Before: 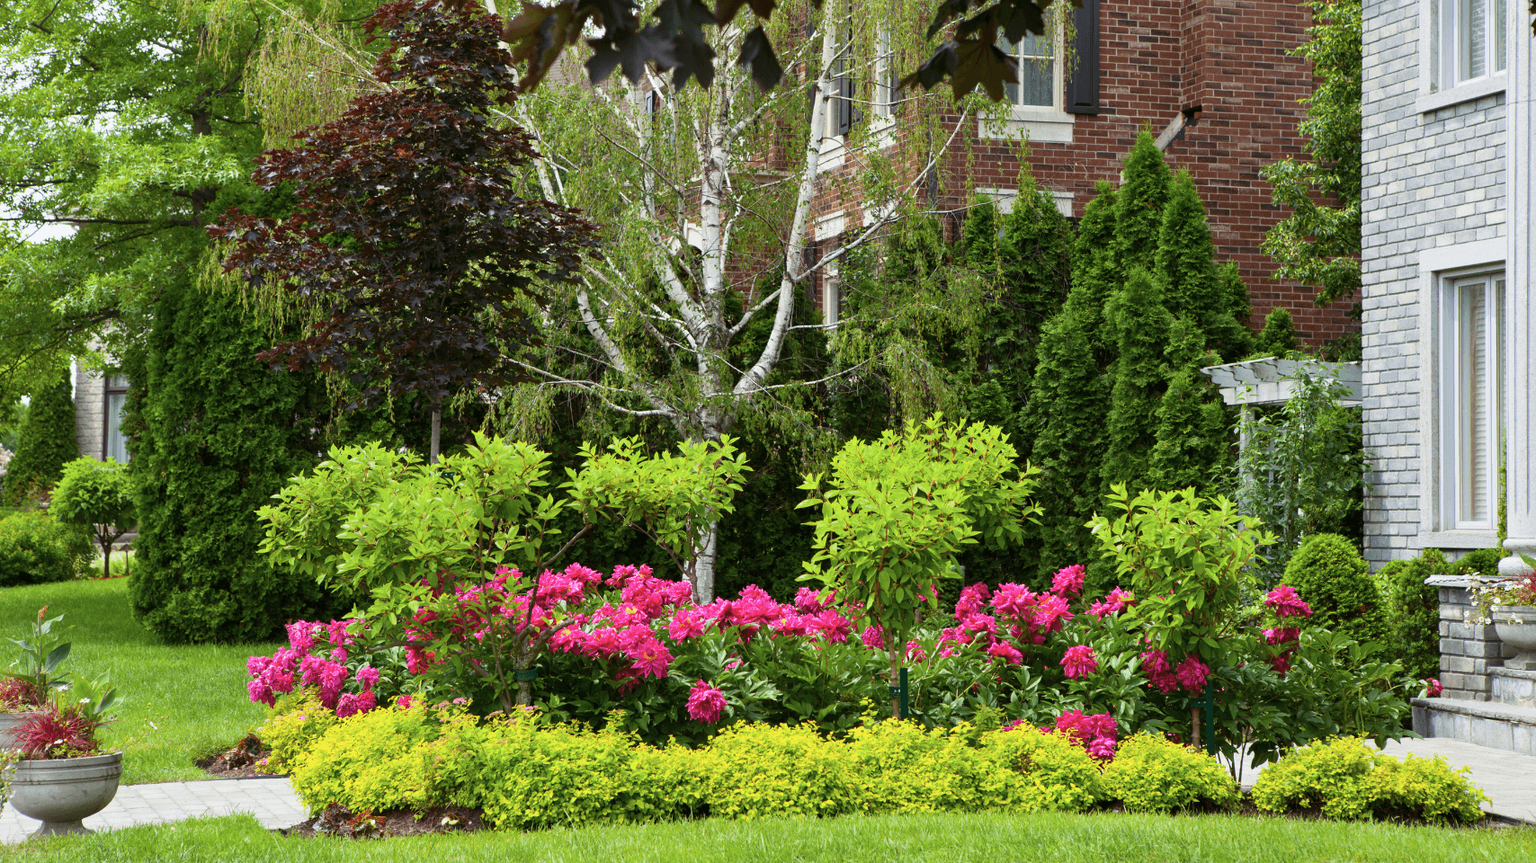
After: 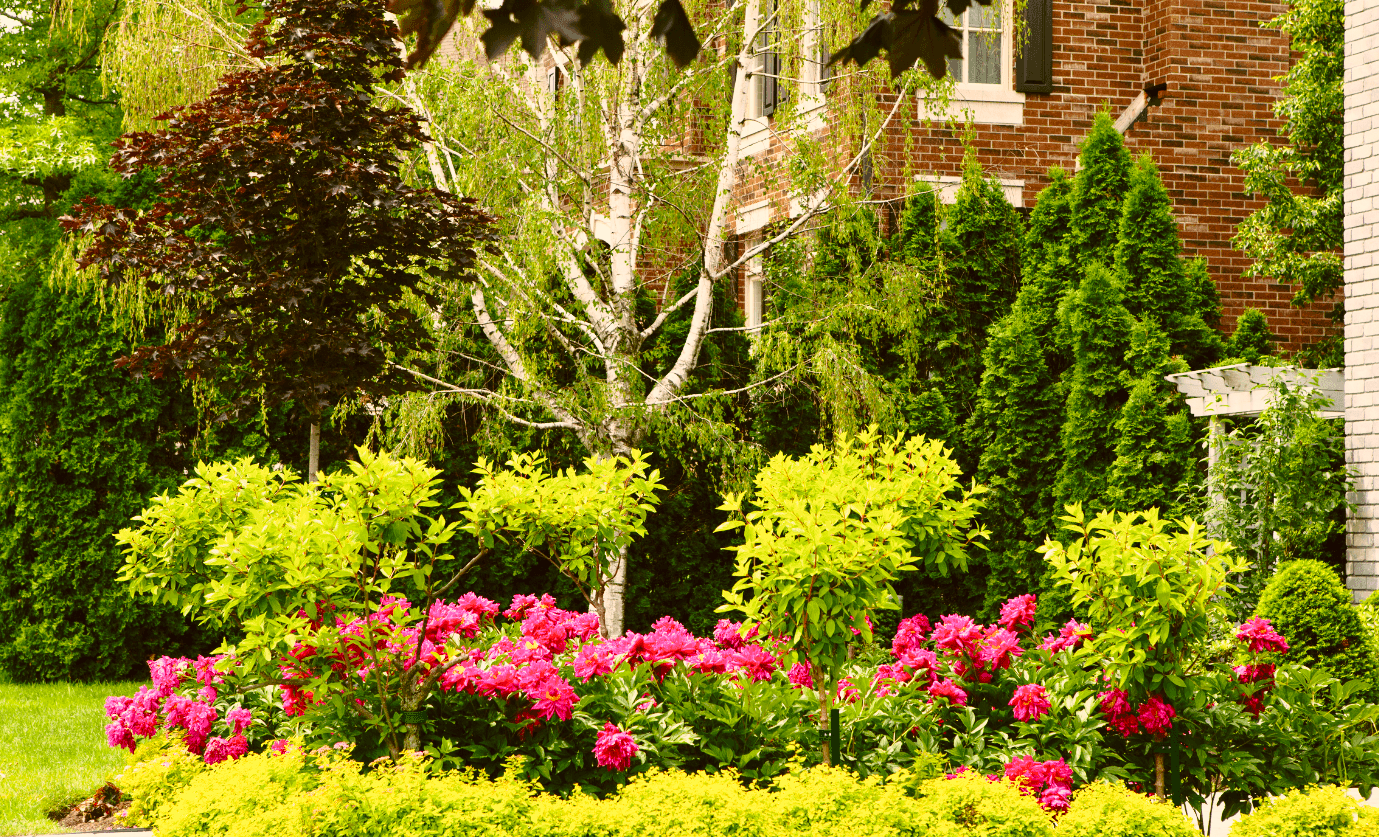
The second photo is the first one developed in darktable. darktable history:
base curve: curves: ch0 [(0, 0) (0.028, 0.03) (0.121, 0.232) (0.46, 0.748) (0.859, 0.968) (1, 1)], preserve colors none
crop: left 10.004%, top 3.555%, right 9.223%, bottom 9.252%
color correction: highlights a* 8.8, highlights b* 15.26, shadows a* -0.479, shadows b* 26.92
exposure: compensate exposure bias true, compensate highlight preservation false
